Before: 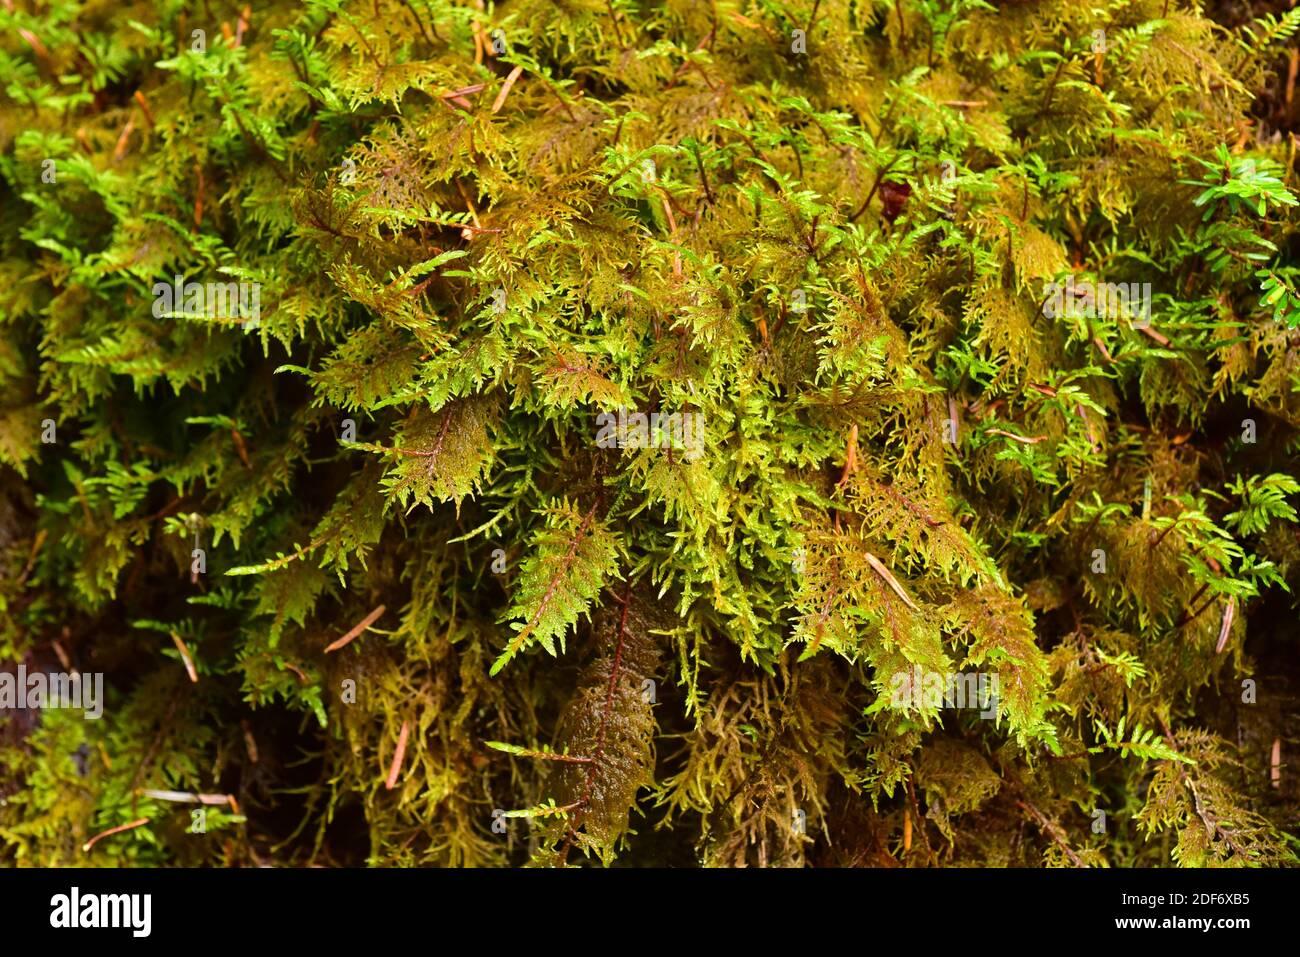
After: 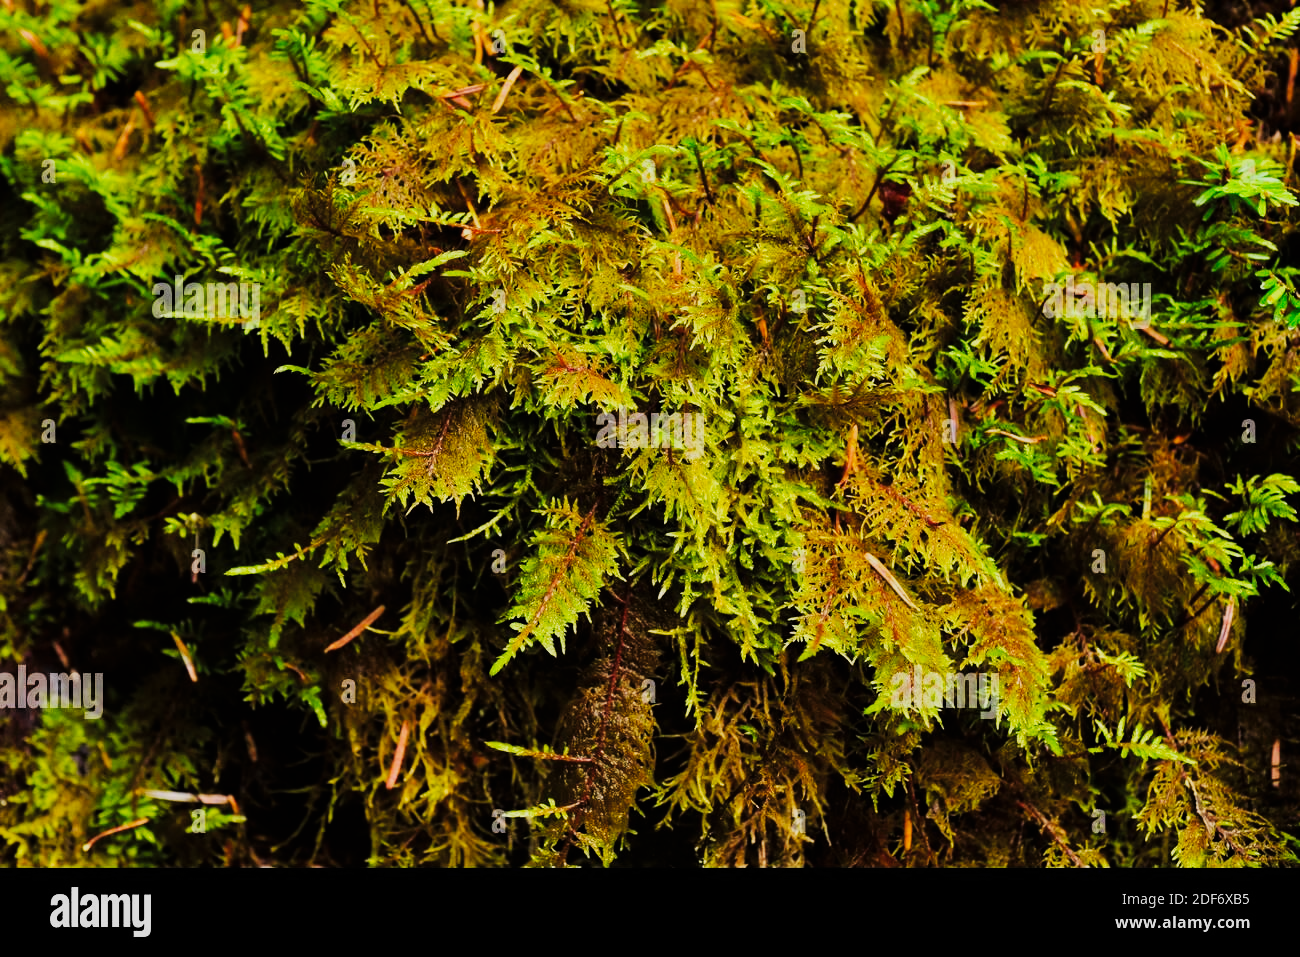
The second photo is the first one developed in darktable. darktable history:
tone curve: curves: ch0 [(0, 0) (0.003, 0.003) (0.011, 0.009) (0.025, 0.018) (0.044, 0.028) (0.069, 0.038) (0.1, 0.049) (0.136, 0.062) (0.177, 0.089) (0.224, 0.123) (0.277, 0.165) (0.335, 0.223) (0.399, 0.293) (0.468, 0.385) (0.543, 0.497) (0.623, 0.613) (0.709, 0.716) (0.801, 0.802) (0.898, 0.887) (1, 1)], preserve colors none
filmic rgb: black relative exposure -7.75 EV, white relative exposure 4.4 EV, threshold 3 EV, hardness 3.76, latitude 50%, contrast 1.1, color science v5 (2021), contrast in shadows safe, contrast in highlights safe, enable highlight reconstruction true
